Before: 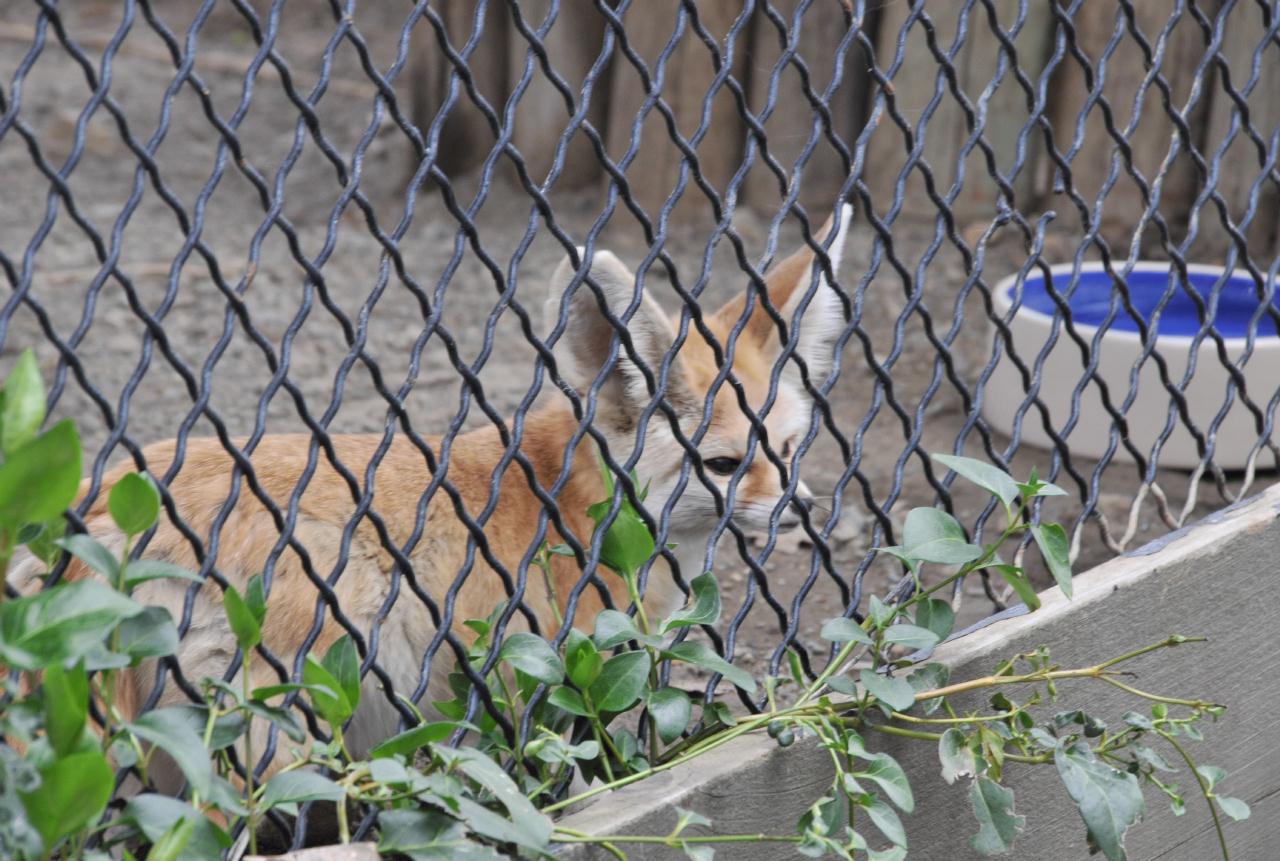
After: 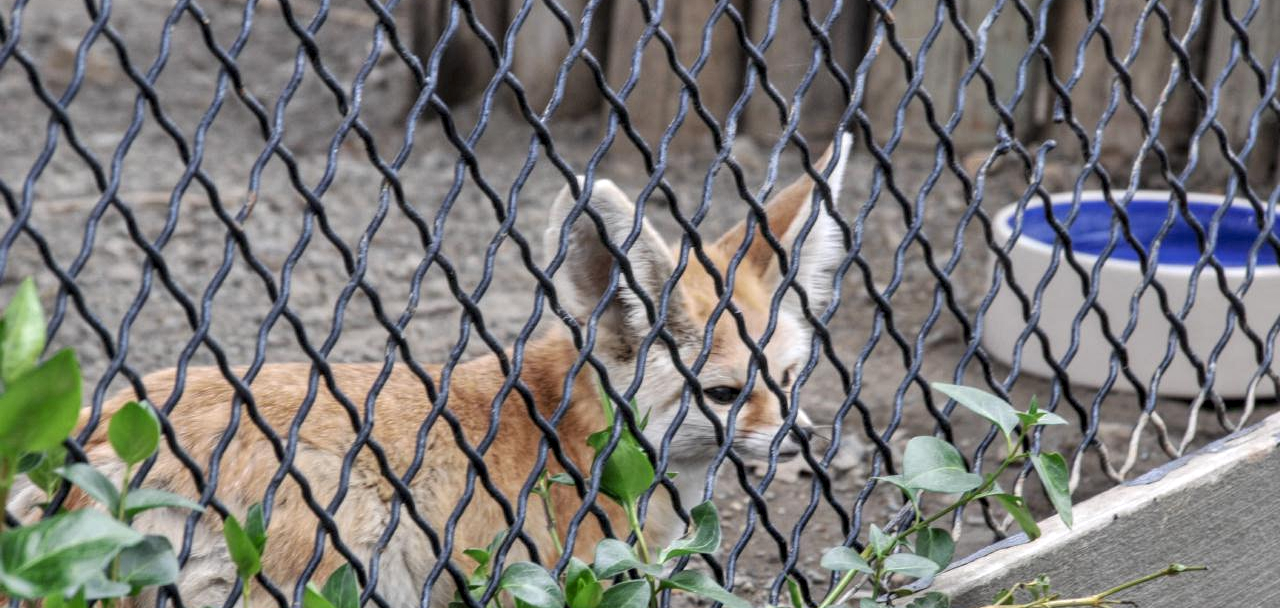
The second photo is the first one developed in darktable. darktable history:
shadows and highlights: shadows 49, highlights -41, soften with gaussian
local contrast: highlights 20%, detail 150%
crop and rotate: top 8.293%, bottom 20.996%
